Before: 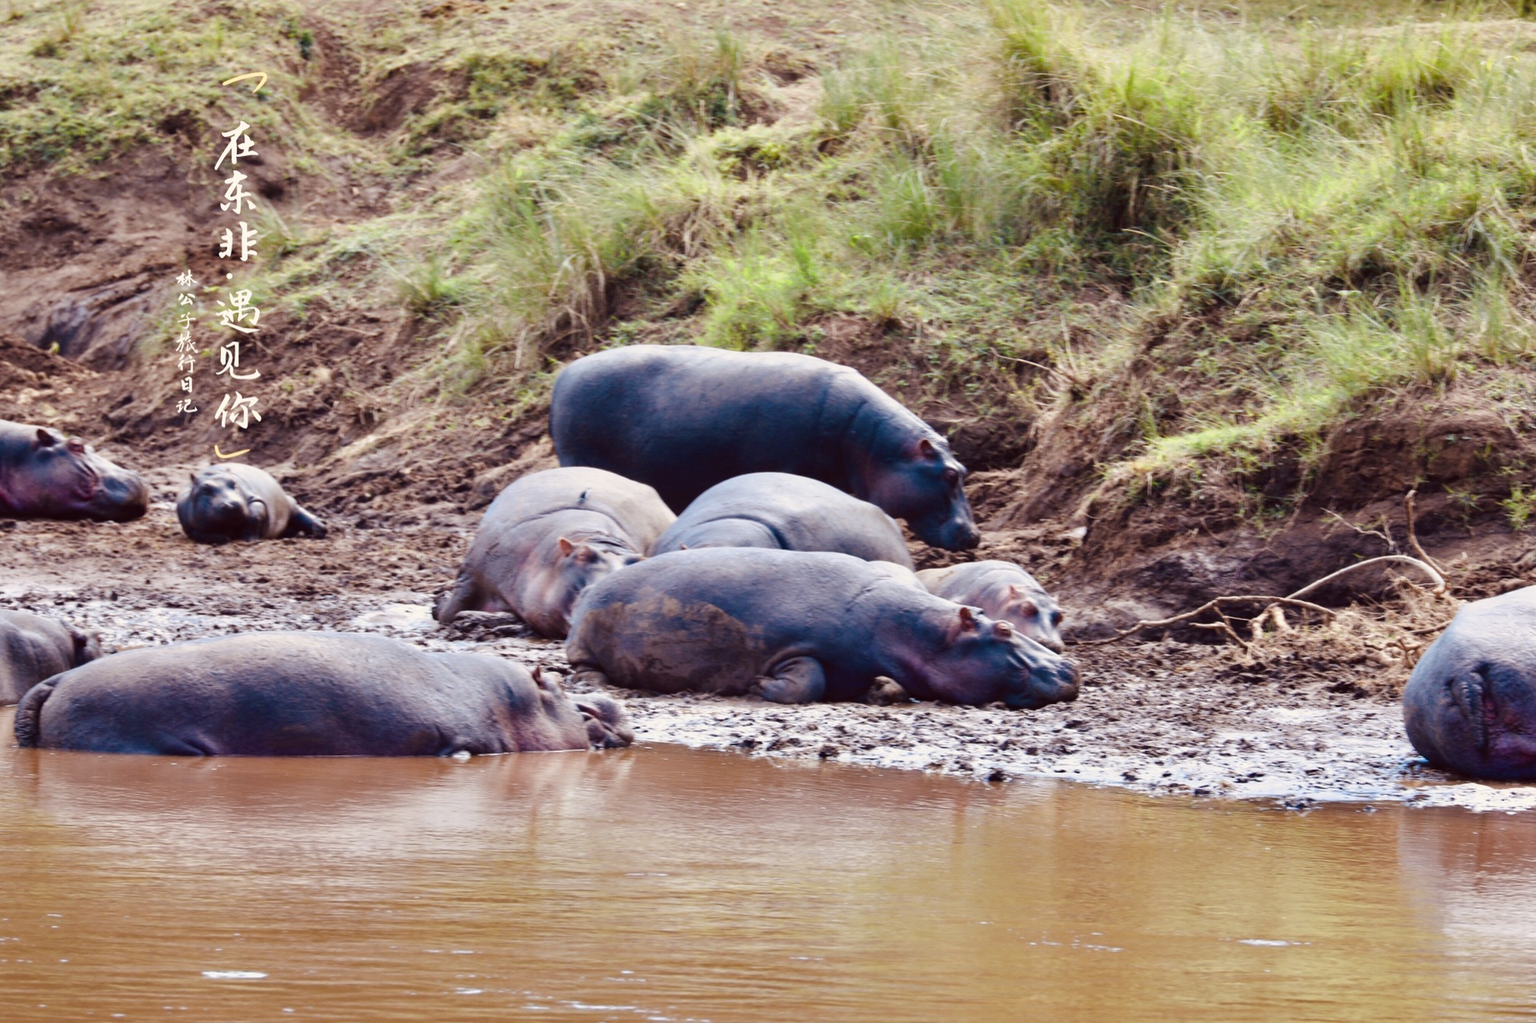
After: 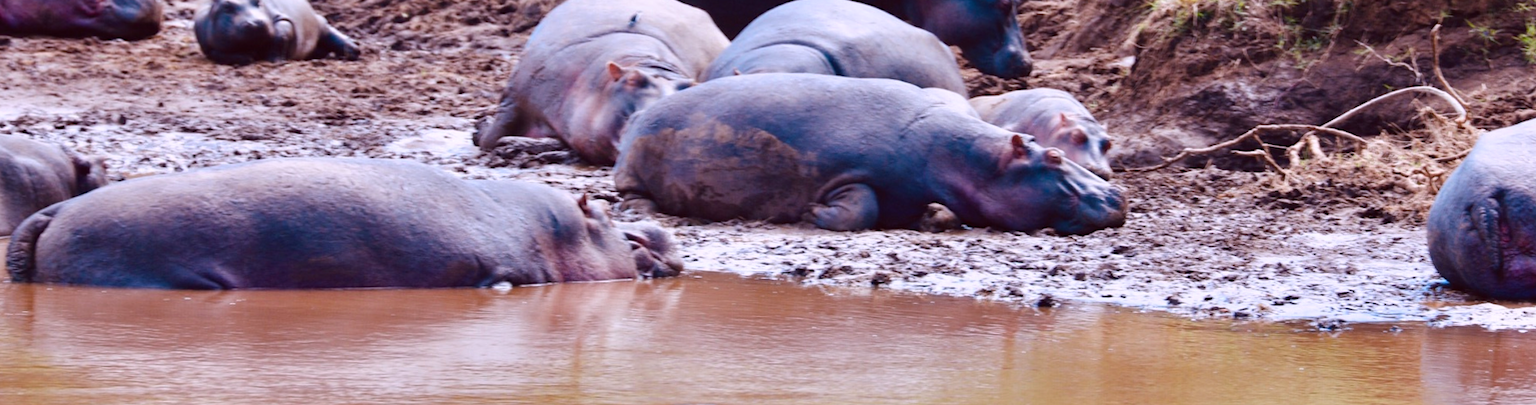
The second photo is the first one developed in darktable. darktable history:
crop: top 45.551%, bottom 12.262%
white balance: red 1.004, blue 1.096
rotate and perspective: rotation 0.679°, lens shift (horizontal) 0.136, crop left 0.009, crop right 0.991, crop top 0.078, crop bottom 0.95
